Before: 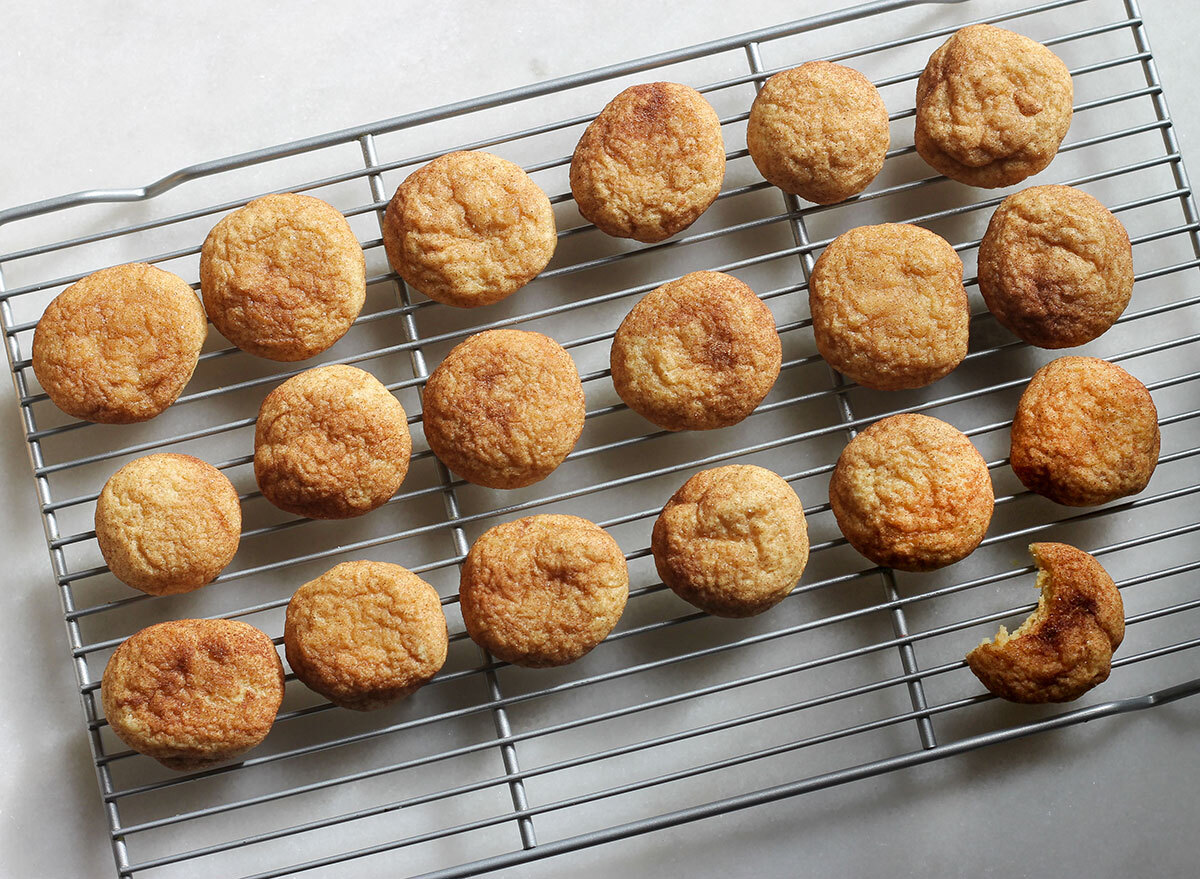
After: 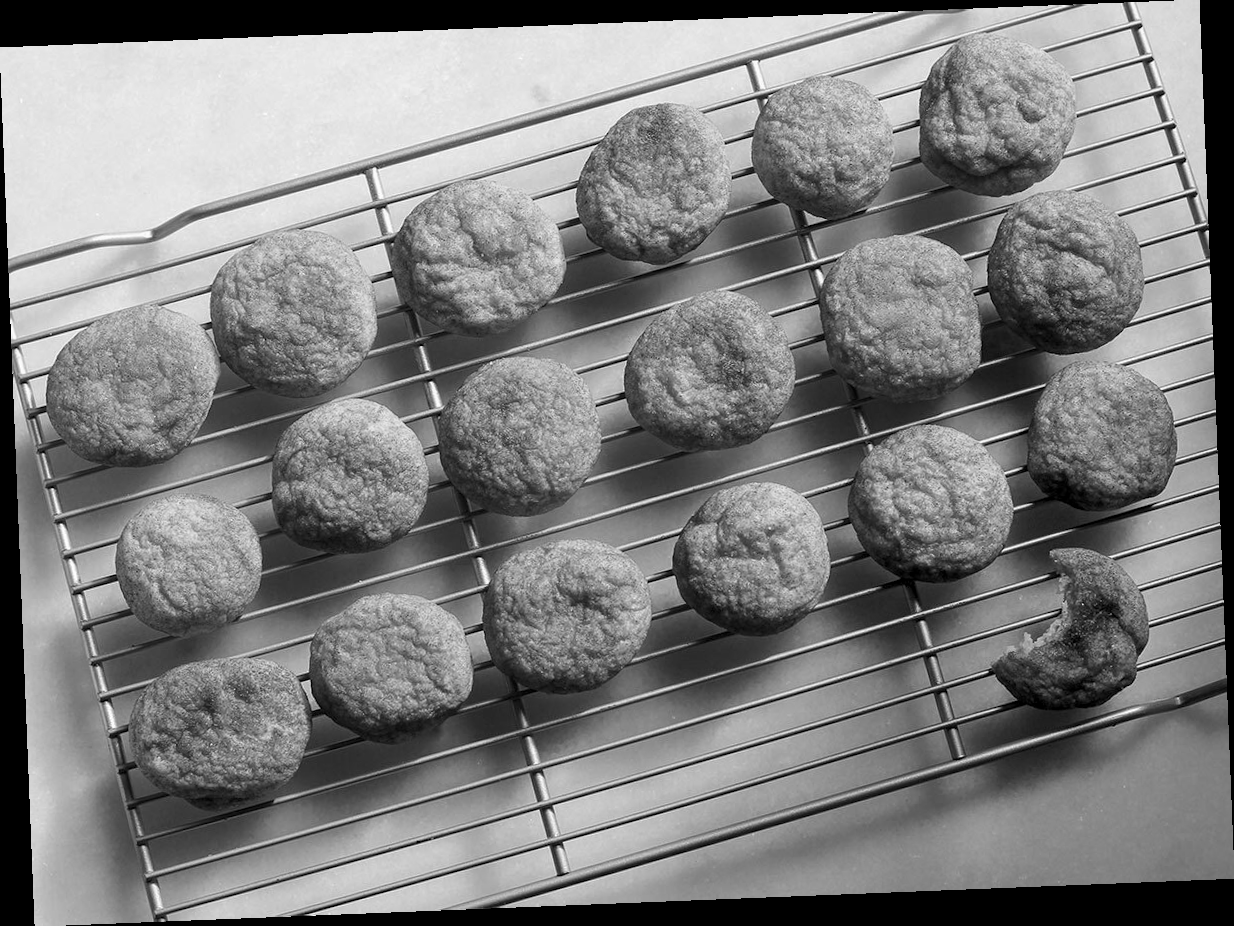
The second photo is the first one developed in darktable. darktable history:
local contrast: highlights 100%, shadows 100%, detail 120%, midtone range 0.2
color calibration: output gray [0.22, 0.42, 0.37, 0], gray › normalize channels true, illuminant same as pipeline (D50), adaptation XYZ, x 0.346, y 0.359, gamut compression 0
rotate and perspective: rotation -2.29°, automatic cropping off
